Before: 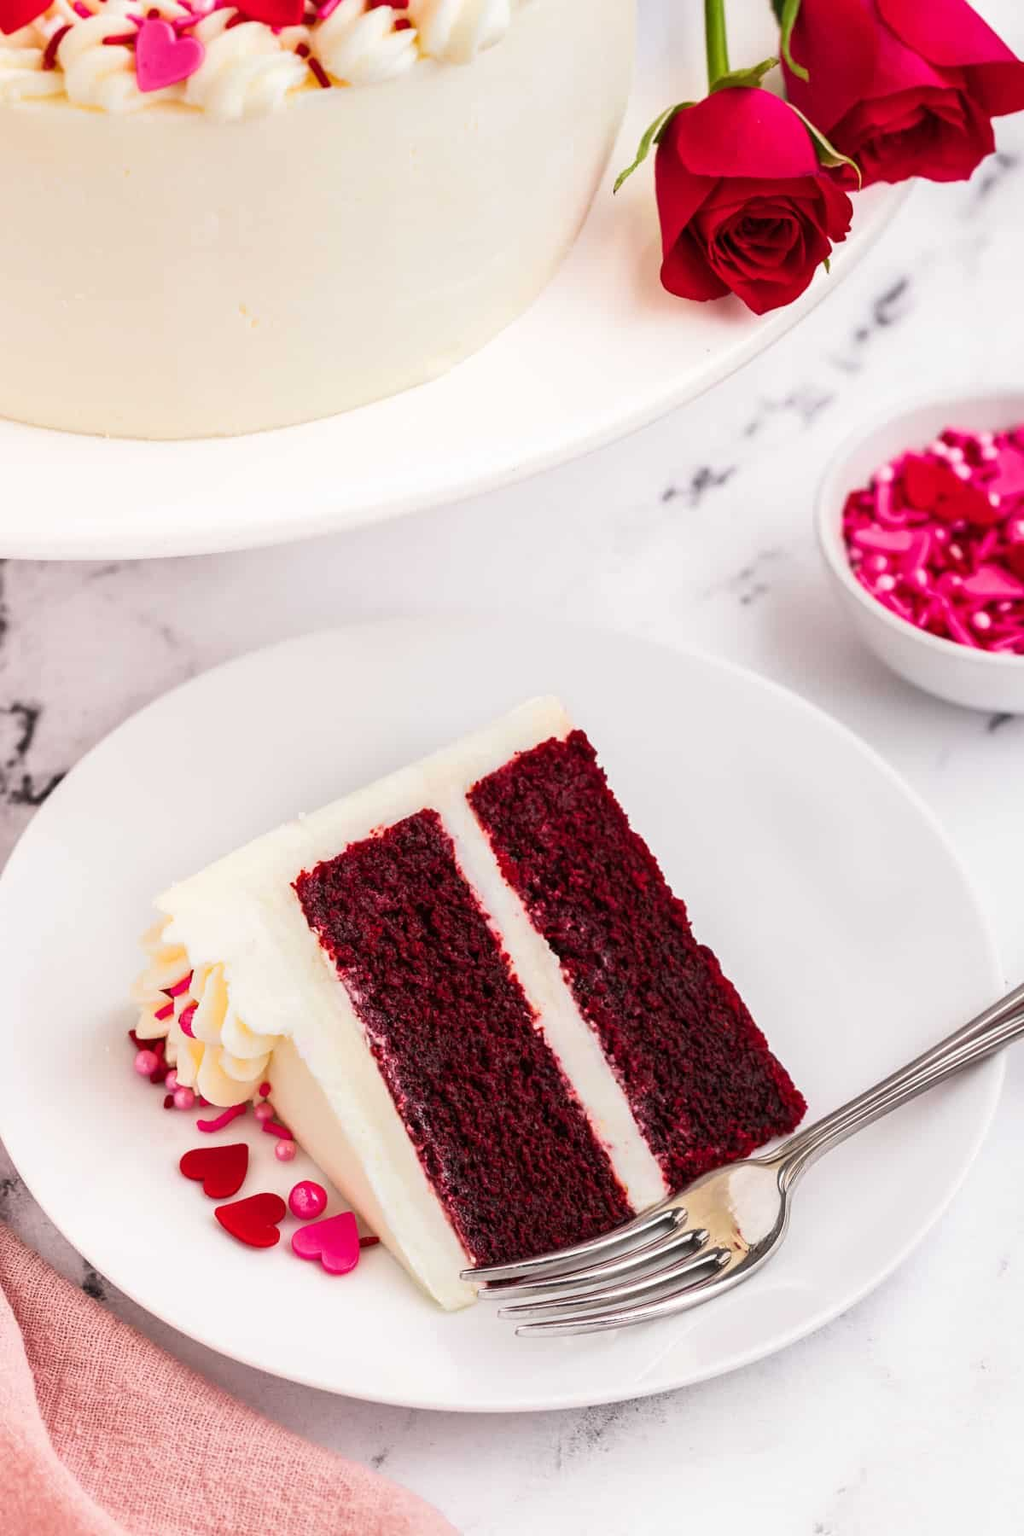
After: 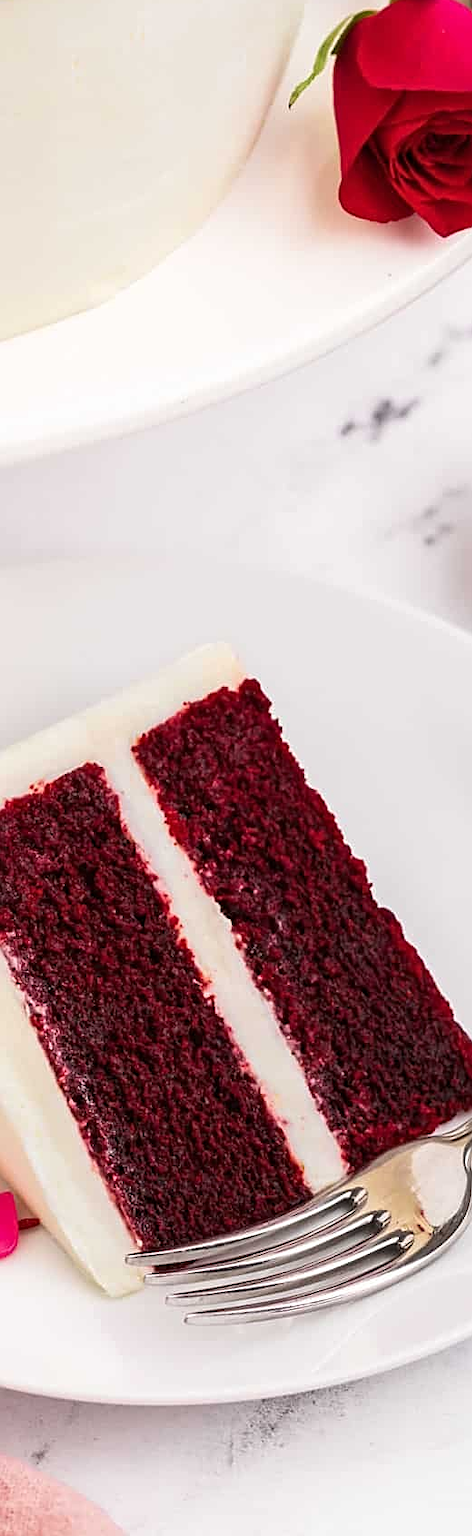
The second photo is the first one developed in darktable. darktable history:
crop: left 33.452%, top 6.025%, right 23.155%
sharpen: on, module defaults
